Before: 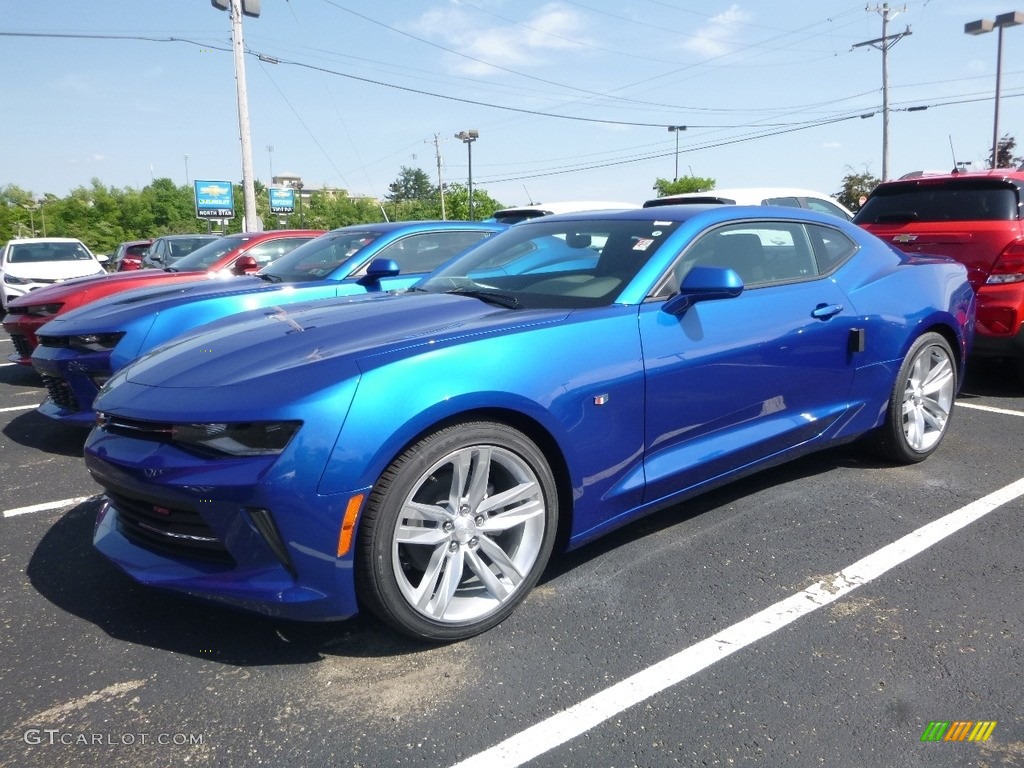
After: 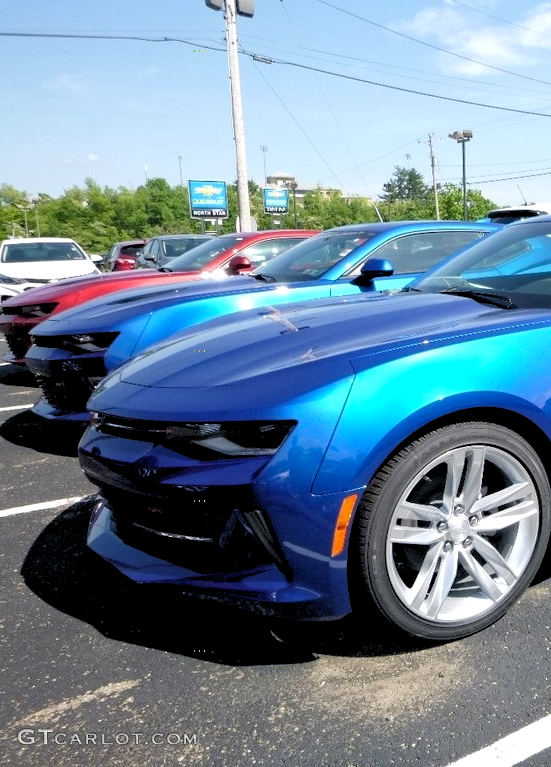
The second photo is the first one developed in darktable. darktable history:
rgb levels: levels [[0.013, 0.434, 0.89], [0, 0.5, 1], [0, 0.5, 1]]
crop: left 0.587%, right 45.588%, bottom 0.086%
local contrast: mode bilateral grid, contrast 10, coarseness 25, detail 115%, midtone range 0.2
haze removal: compatibility mode true, adaptive false
